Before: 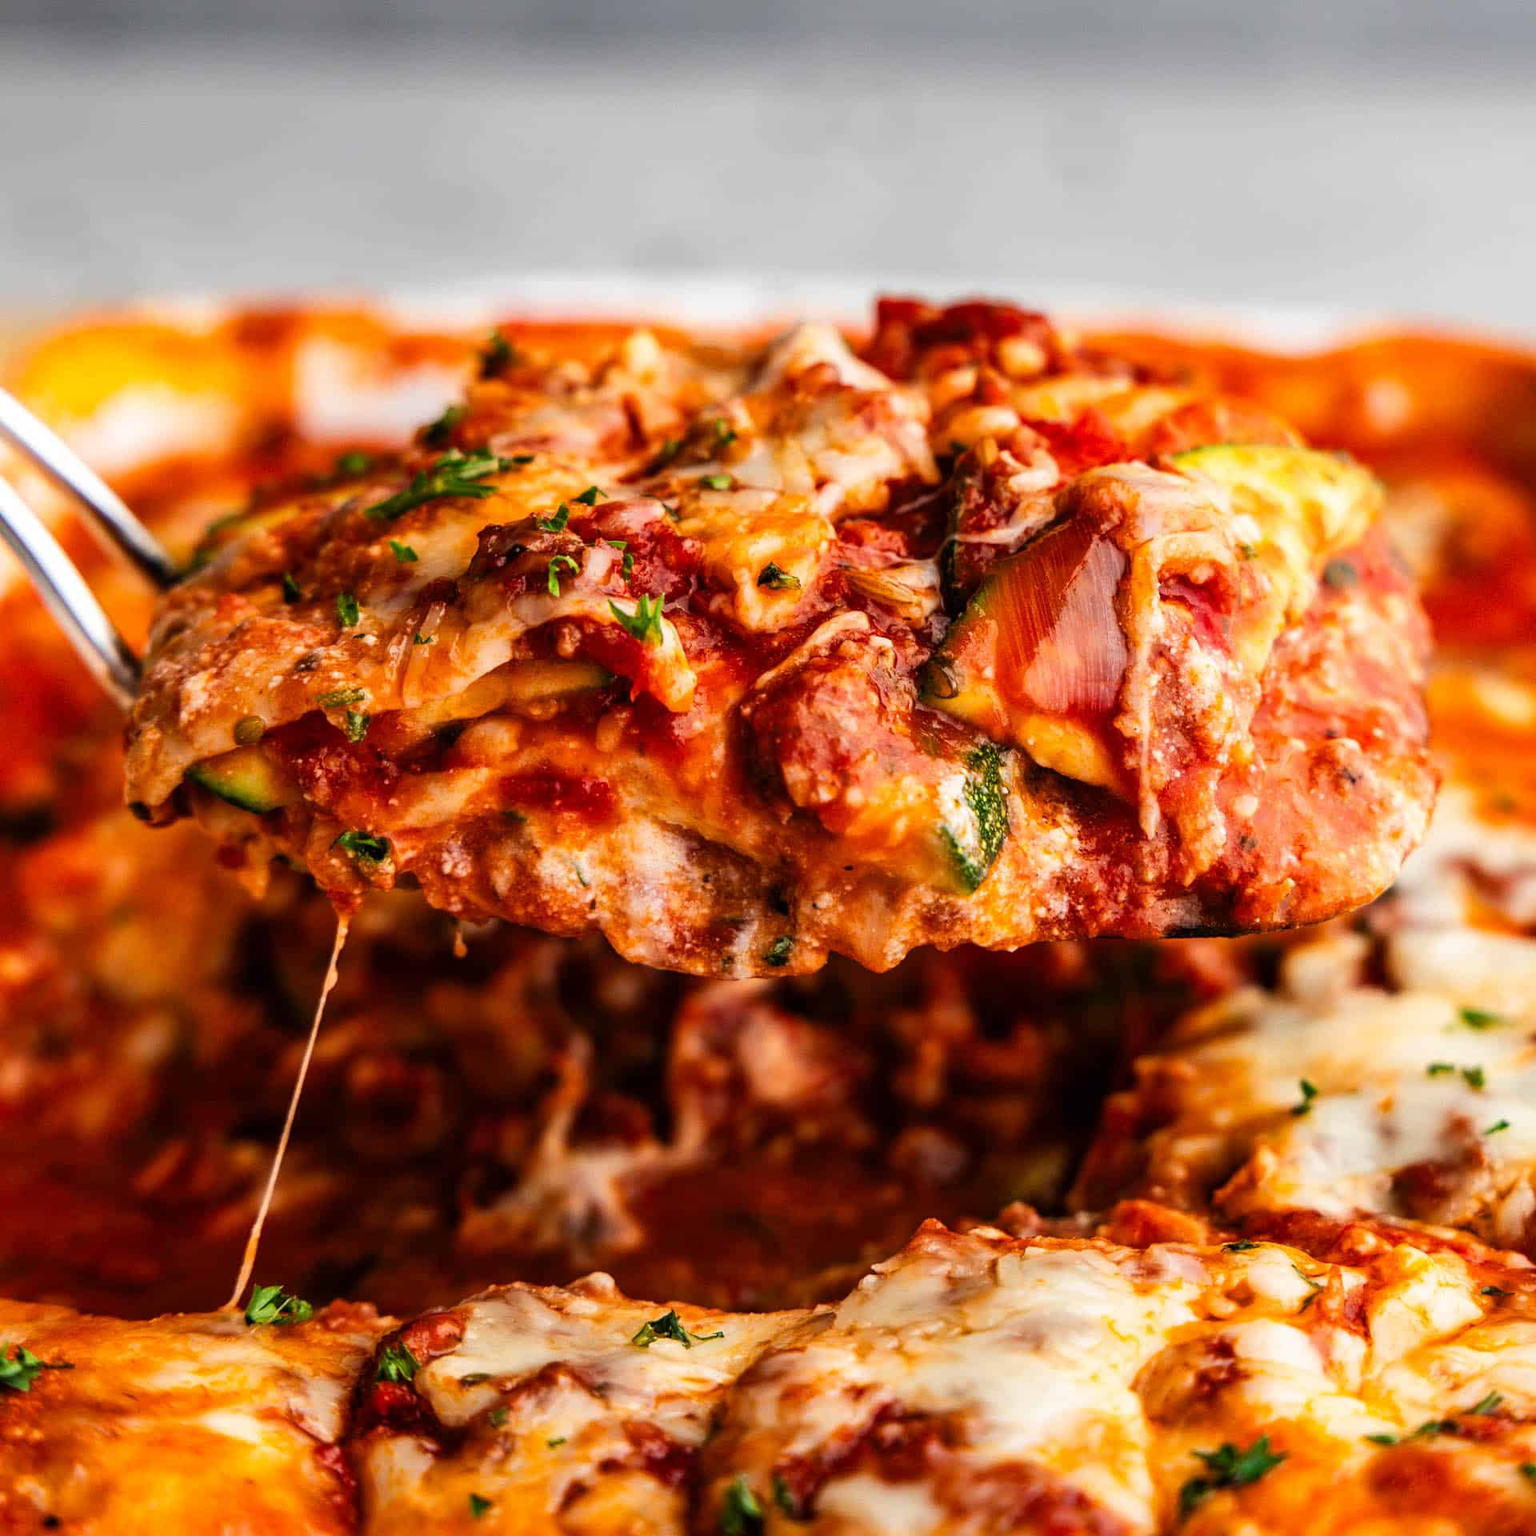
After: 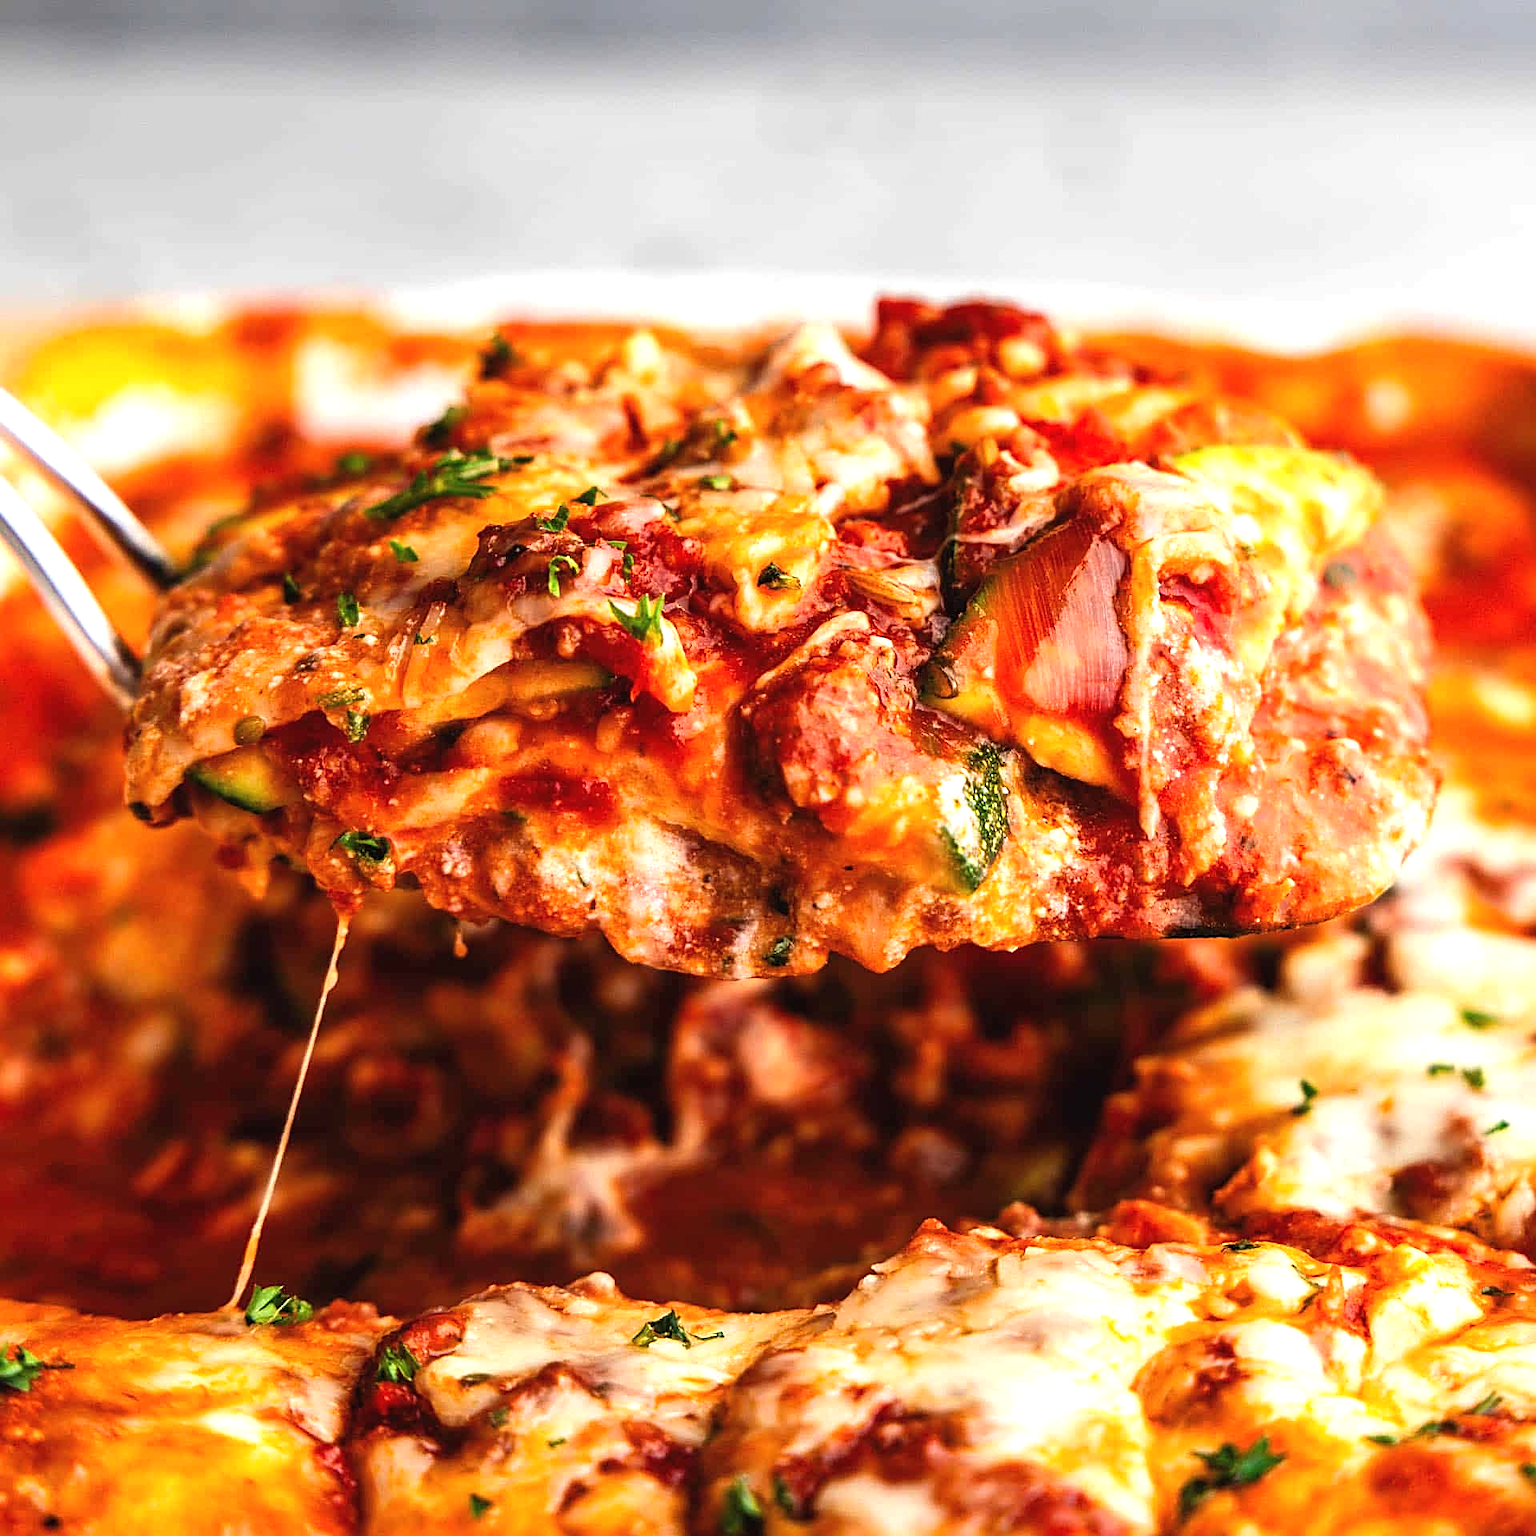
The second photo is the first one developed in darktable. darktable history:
sharpen: on, module defaults
exposure: black level correction -0.002, exposure 0.542 EV, compensate highlight preservation false
tone equalizer: mask exposure compensation -0.51 EV
